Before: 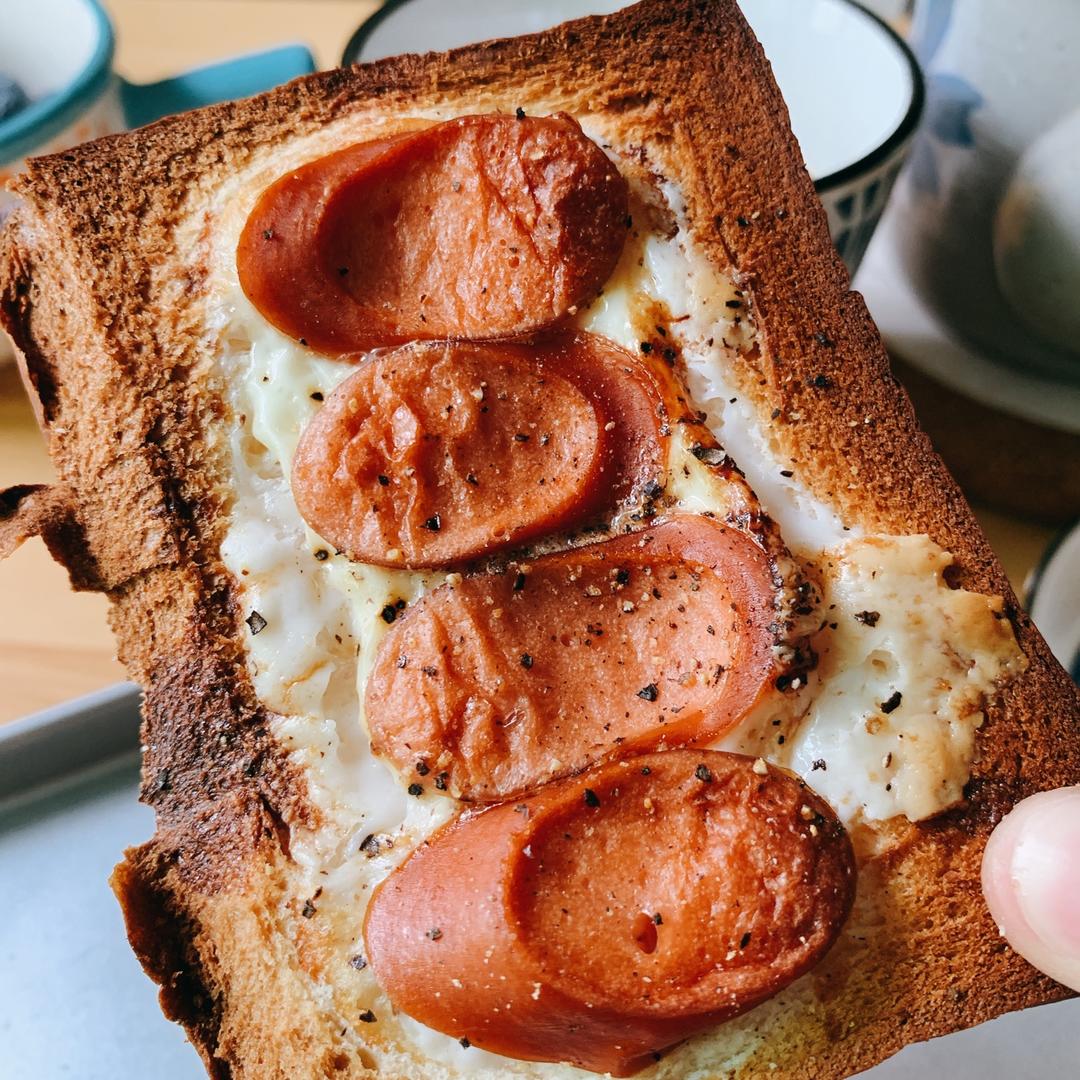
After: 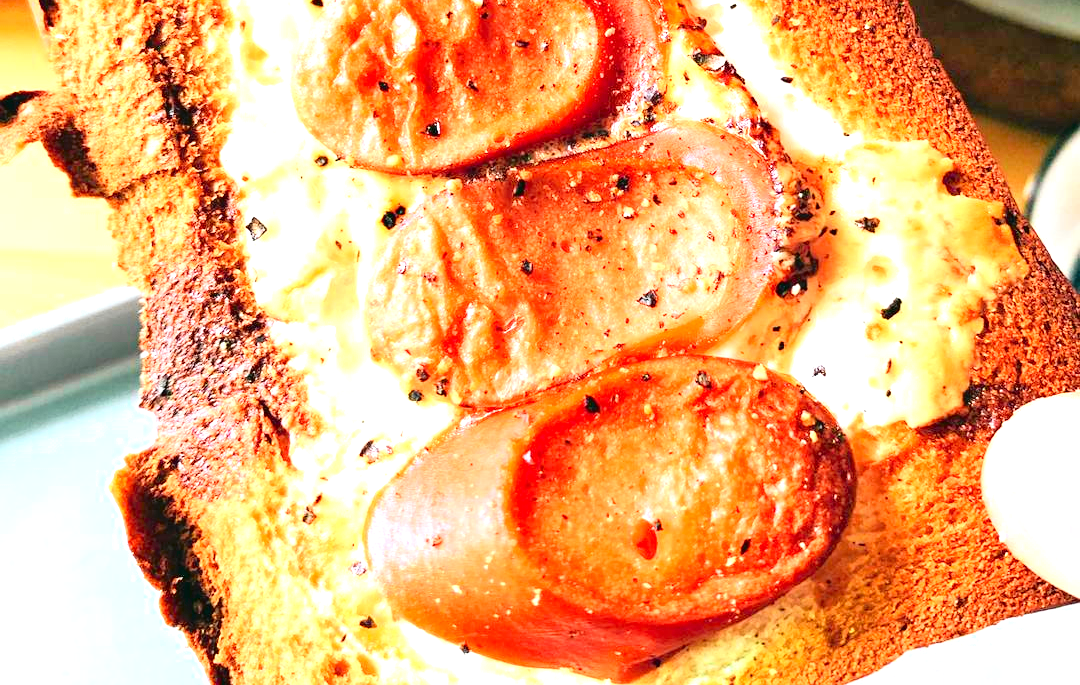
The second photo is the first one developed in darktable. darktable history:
tone curve: curves: ch0 [(0, 0) (0.135, 0.09) (0.326, 0.386) (0.489, 0.573) (0.663, 0.749) (0.854, 0.897) (1, 0.974)]; ch1 [(0, 0) (0.366, 0.367) (0.475, 0.453) (0.494, 0.493) (0.504, 0.497) (0.544, 0.569) (0.562, 0.605) (0.622, 0.694) (1, 1)]; ch2 [(0, 0) (0.333, 0.346) (0.375, 0.375) (0.424, 0.43) (0.476, 0.492) (0.502, 0.503) (0.533, 0.534) (0.572, 0.603) (0.605, 0.656) (0.641, 0.709) (1, 1)], color space Lab, independent channels, preserve colors none
crop and rotate: top 36.488%
exposure: black level correction 0, exposure 1.879 EV, compensate exposure bias true, compensate highlight preservation false
